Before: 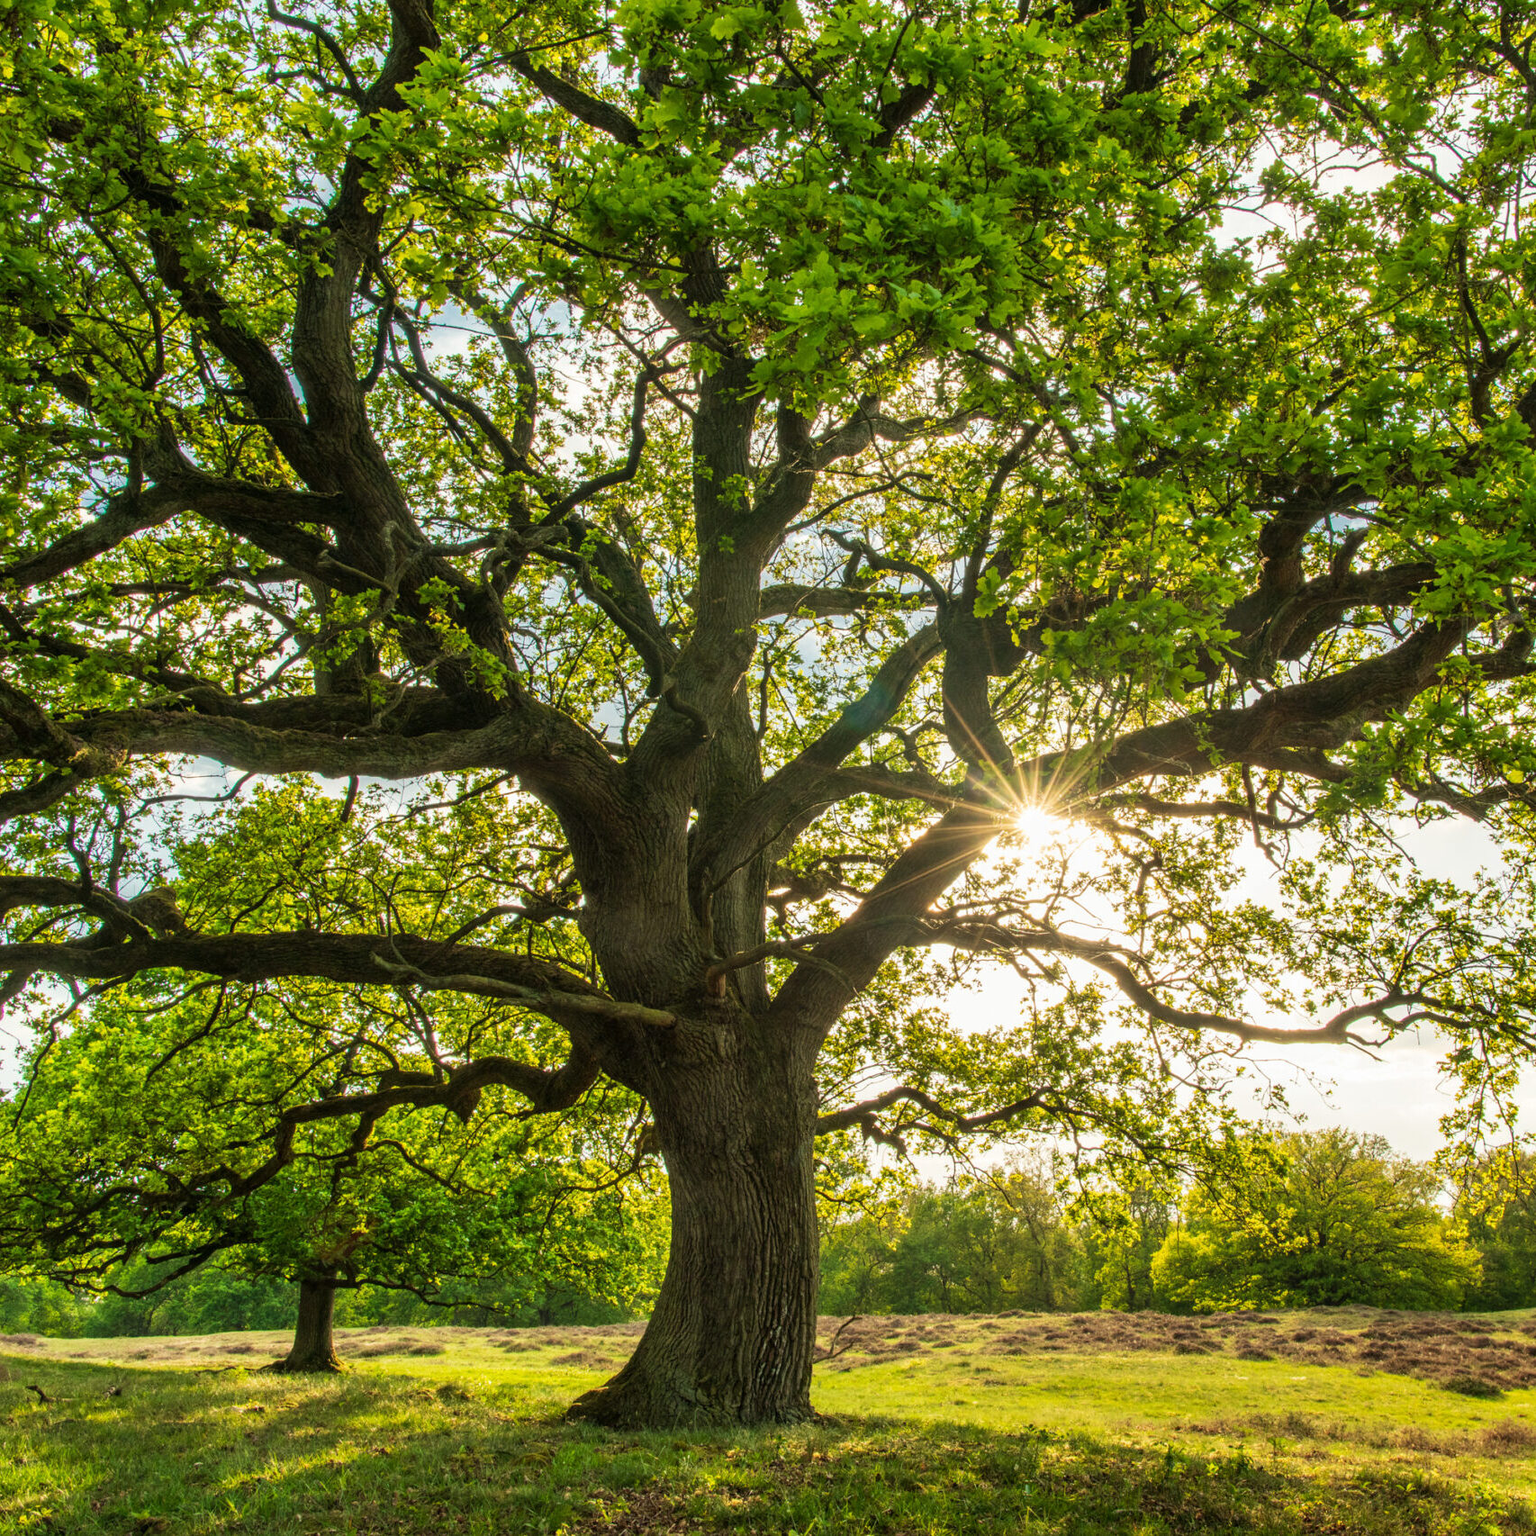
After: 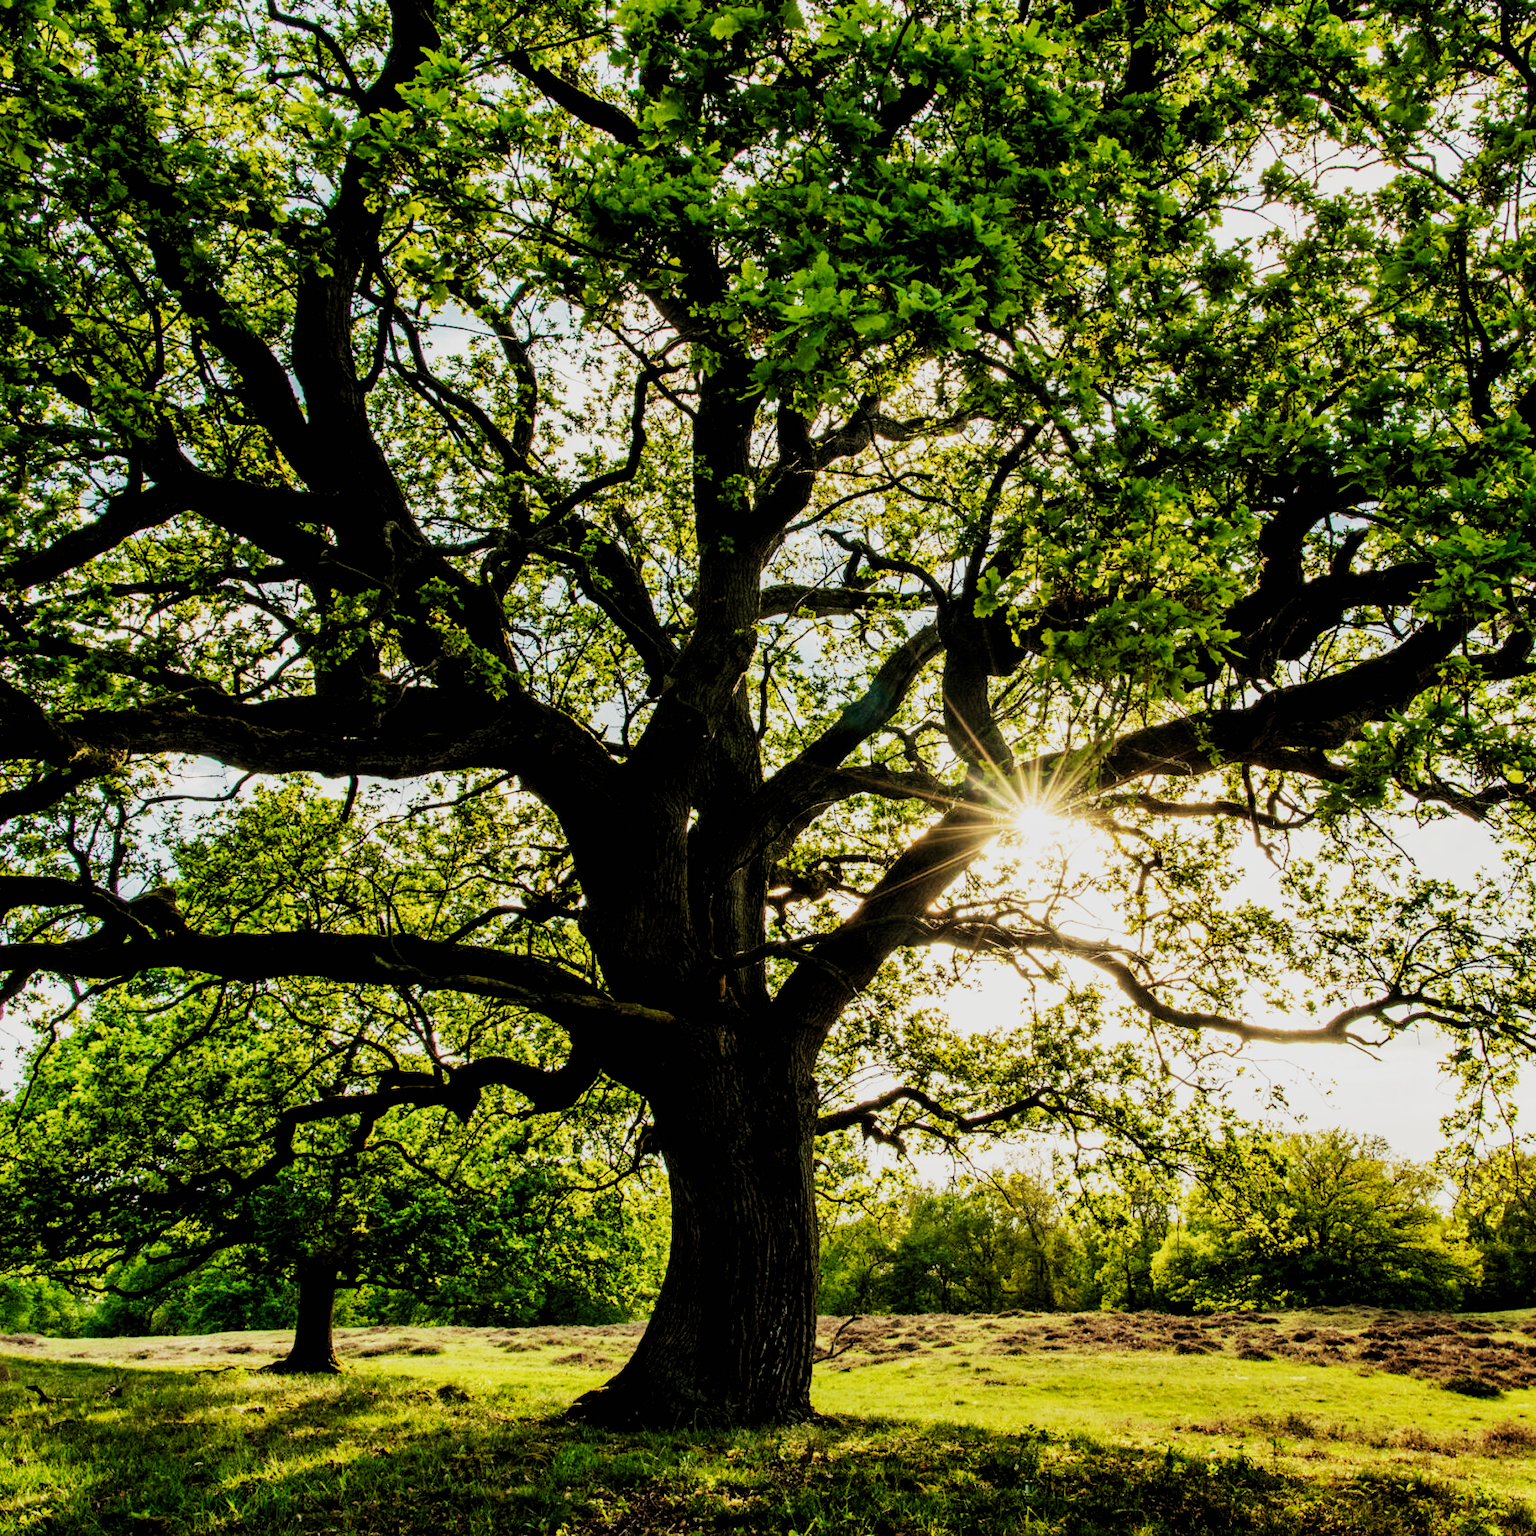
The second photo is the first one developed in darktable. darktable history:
rgb levels: levels [[0.034, 0.472, 0.904], [0, 0.5, 1], [0, 0.5, 1]]
sigmoid: contrast 1.8, skew -0.2, preserve hue 0%, red attenuation 0.1, red rotation 0.035, green attenuation 0.1, green rotation -0.017, blue attenuation 0.15, blue rotation -0.052, base primaries Rec2020
